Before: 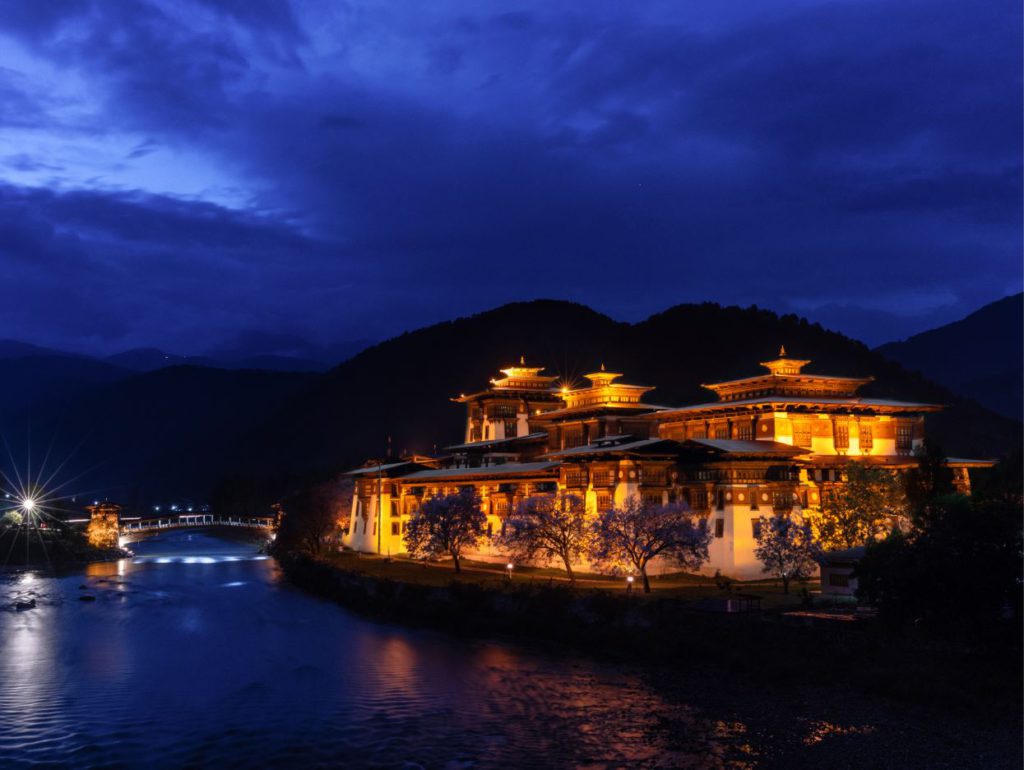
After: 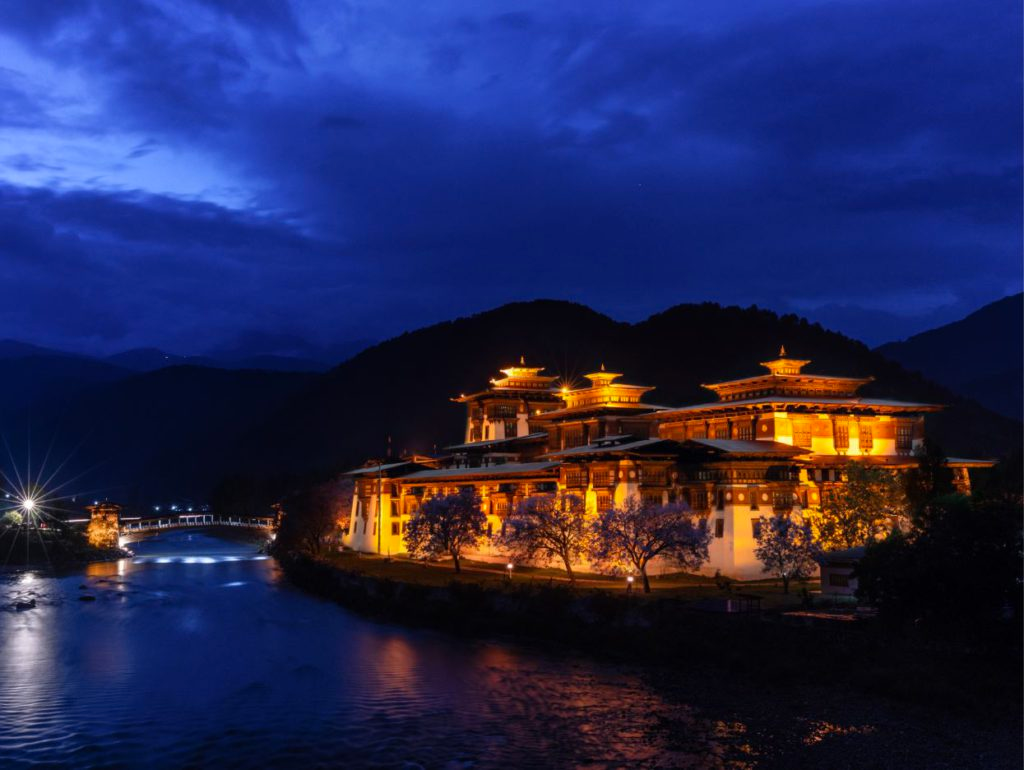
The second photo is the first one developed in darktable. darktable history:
tone equalizer: edges refinement/feathering 500, mask exposure compensation -1.57 EV, preserve details no
color correction: highlights b* 0.006, saturation 0.979
contrast brightness saturation: saturation 0.098
